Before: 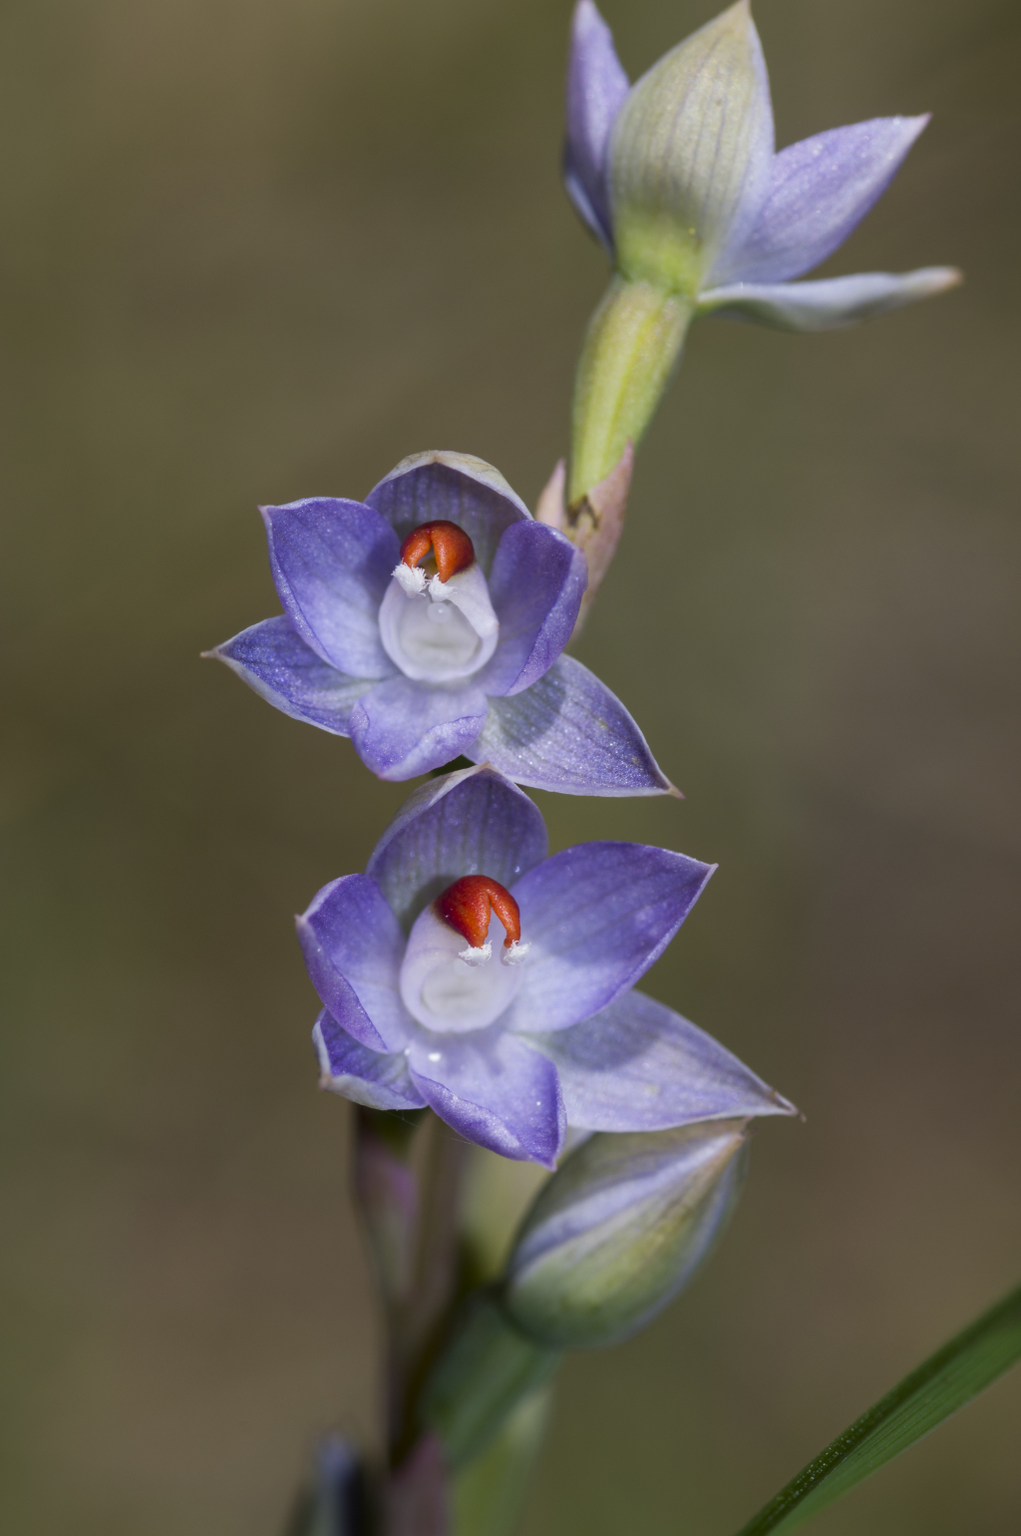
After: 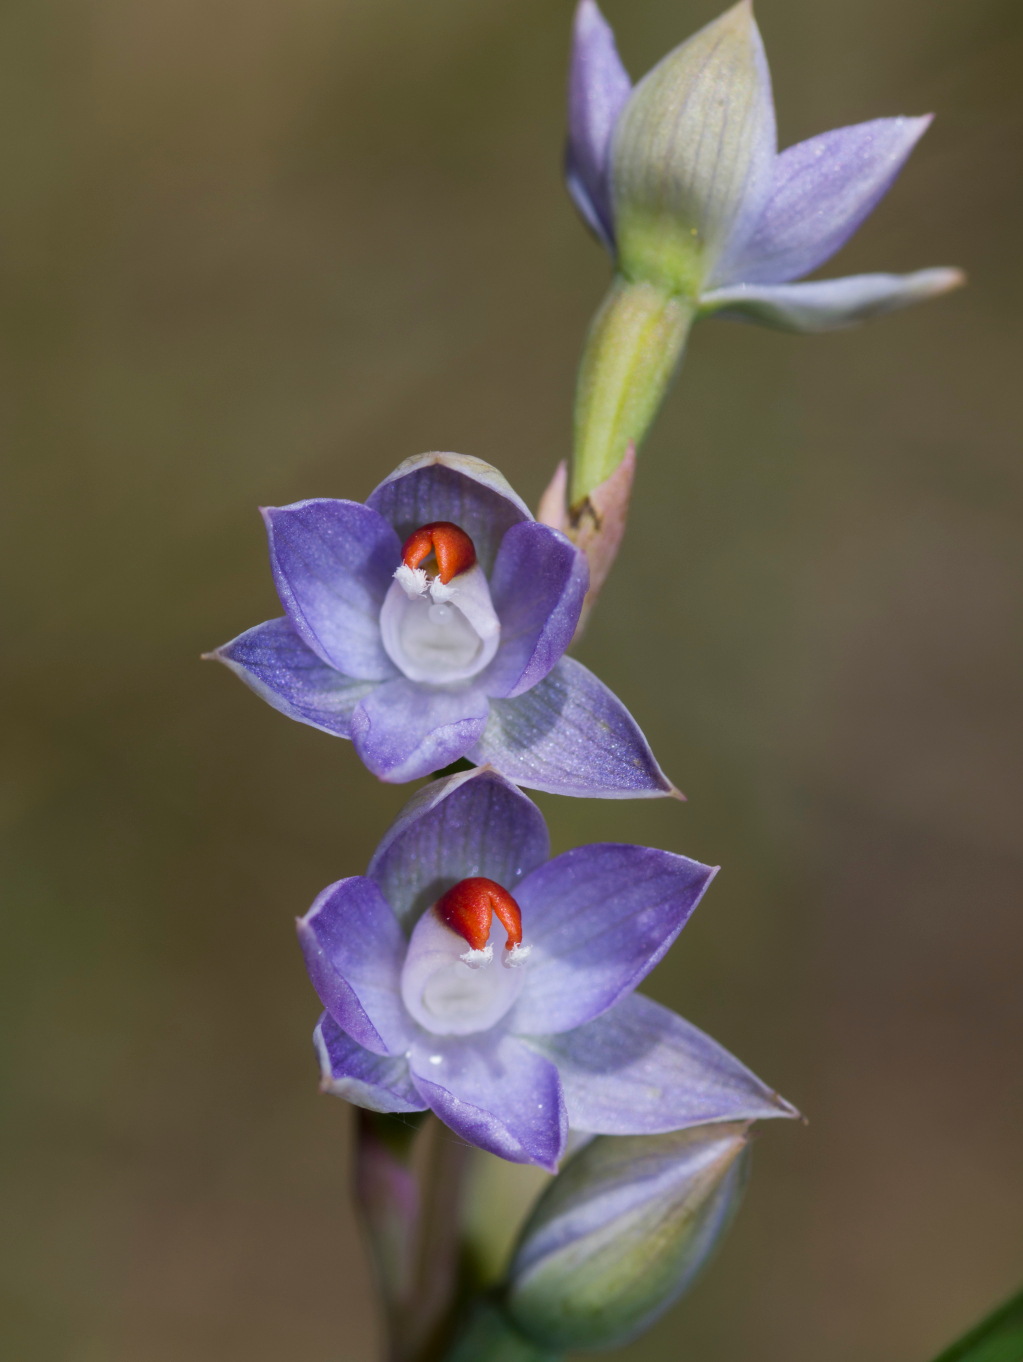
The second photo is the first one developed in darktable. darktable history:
crop and rotate: top 0%, bottom 11.54%
